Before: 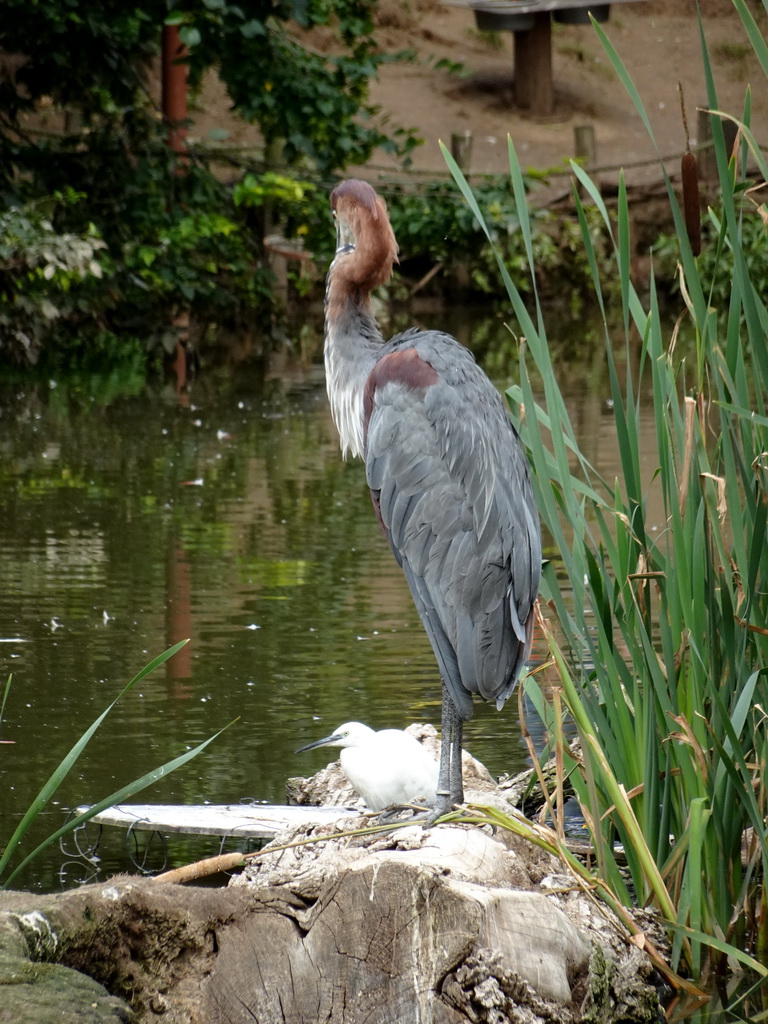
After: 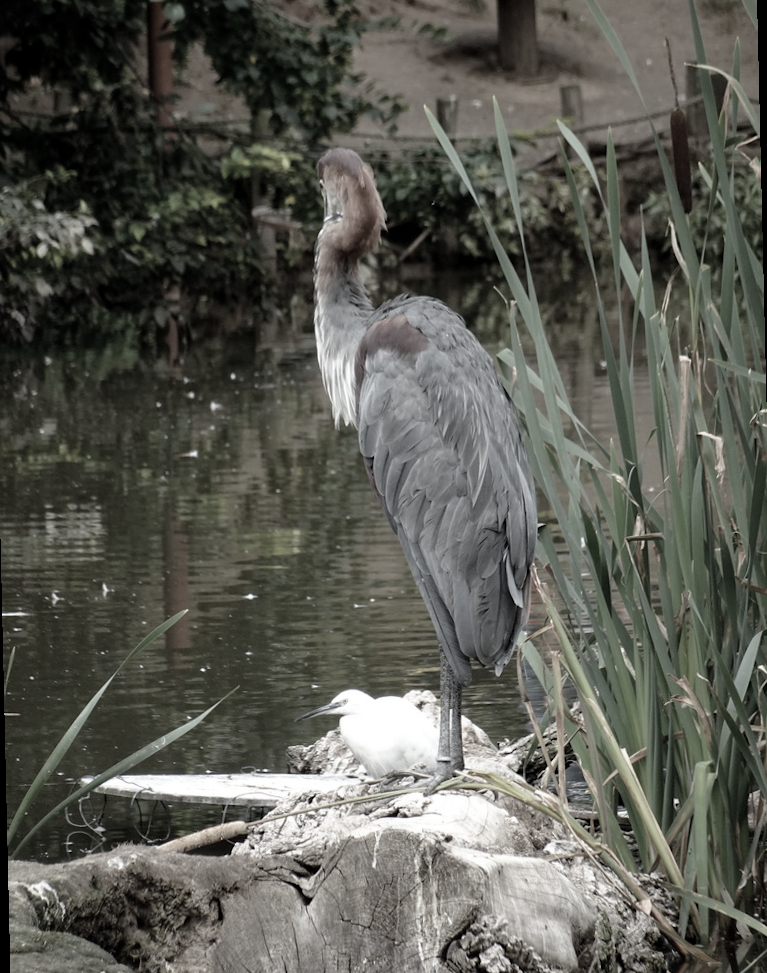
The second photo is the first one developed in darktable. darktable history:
rotate and perspective: rotation -1.32°, lens shift (horizontal) -0.031, crop left 0.015, crop right 0.985, crop top 0.047, crop bottom 0.982
color correction: saturation 0.3
